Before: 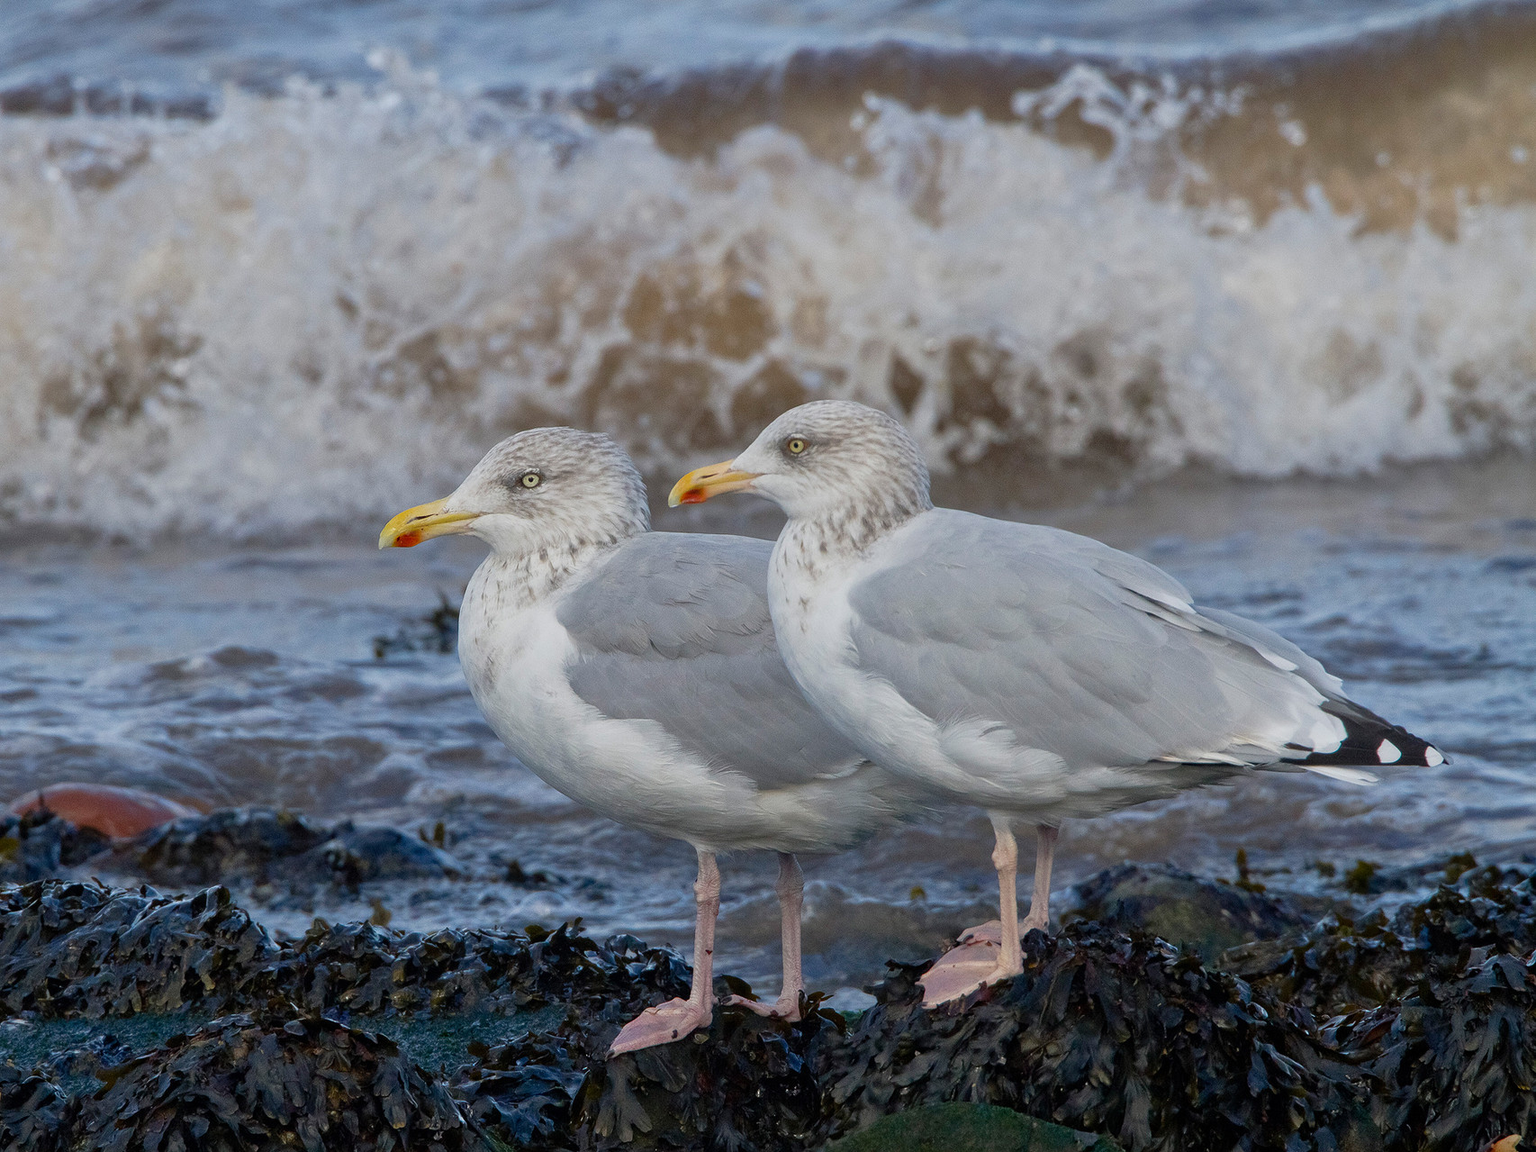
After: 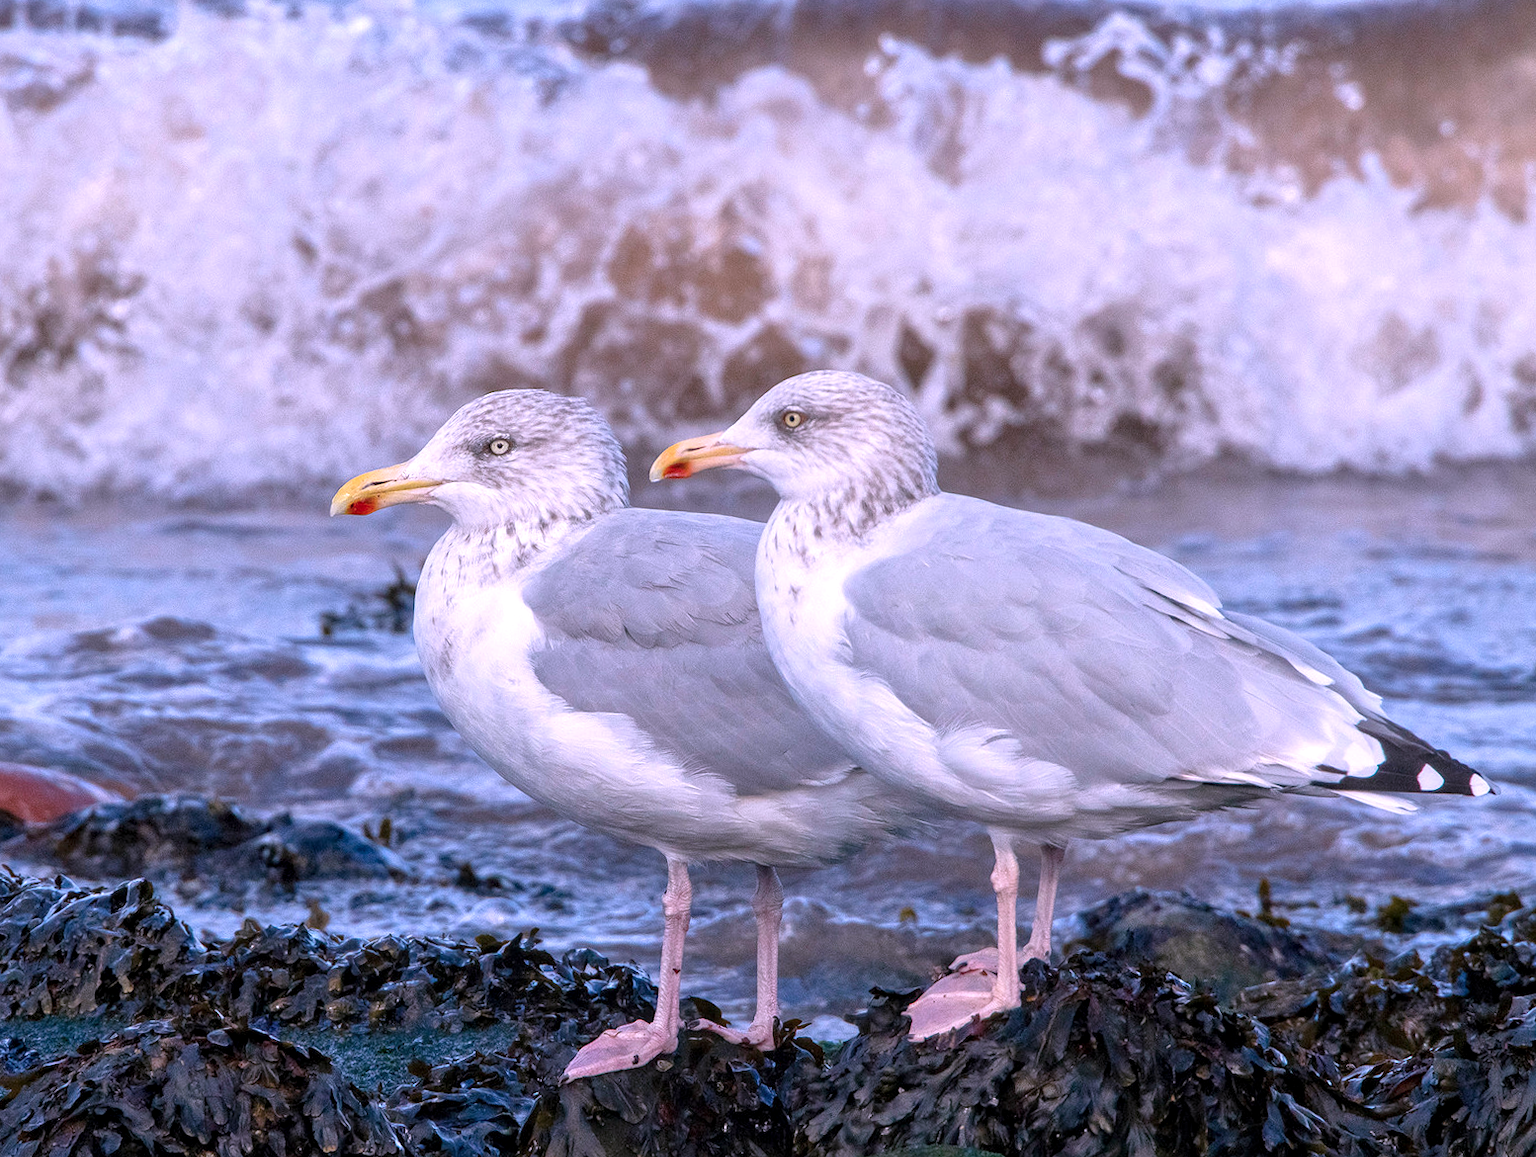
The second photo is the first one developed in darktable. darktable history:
crop and rotate: angle -2.06°, left 3.083%, top 3.608%, right 1.464%, bottom 0.441%
local contrast: on, module defaults
color correction: highlights a* 15.07, highlights b* -25.13
exposure: black level correction 0, exposure 0.696 EV, compensate highlight preservation false
